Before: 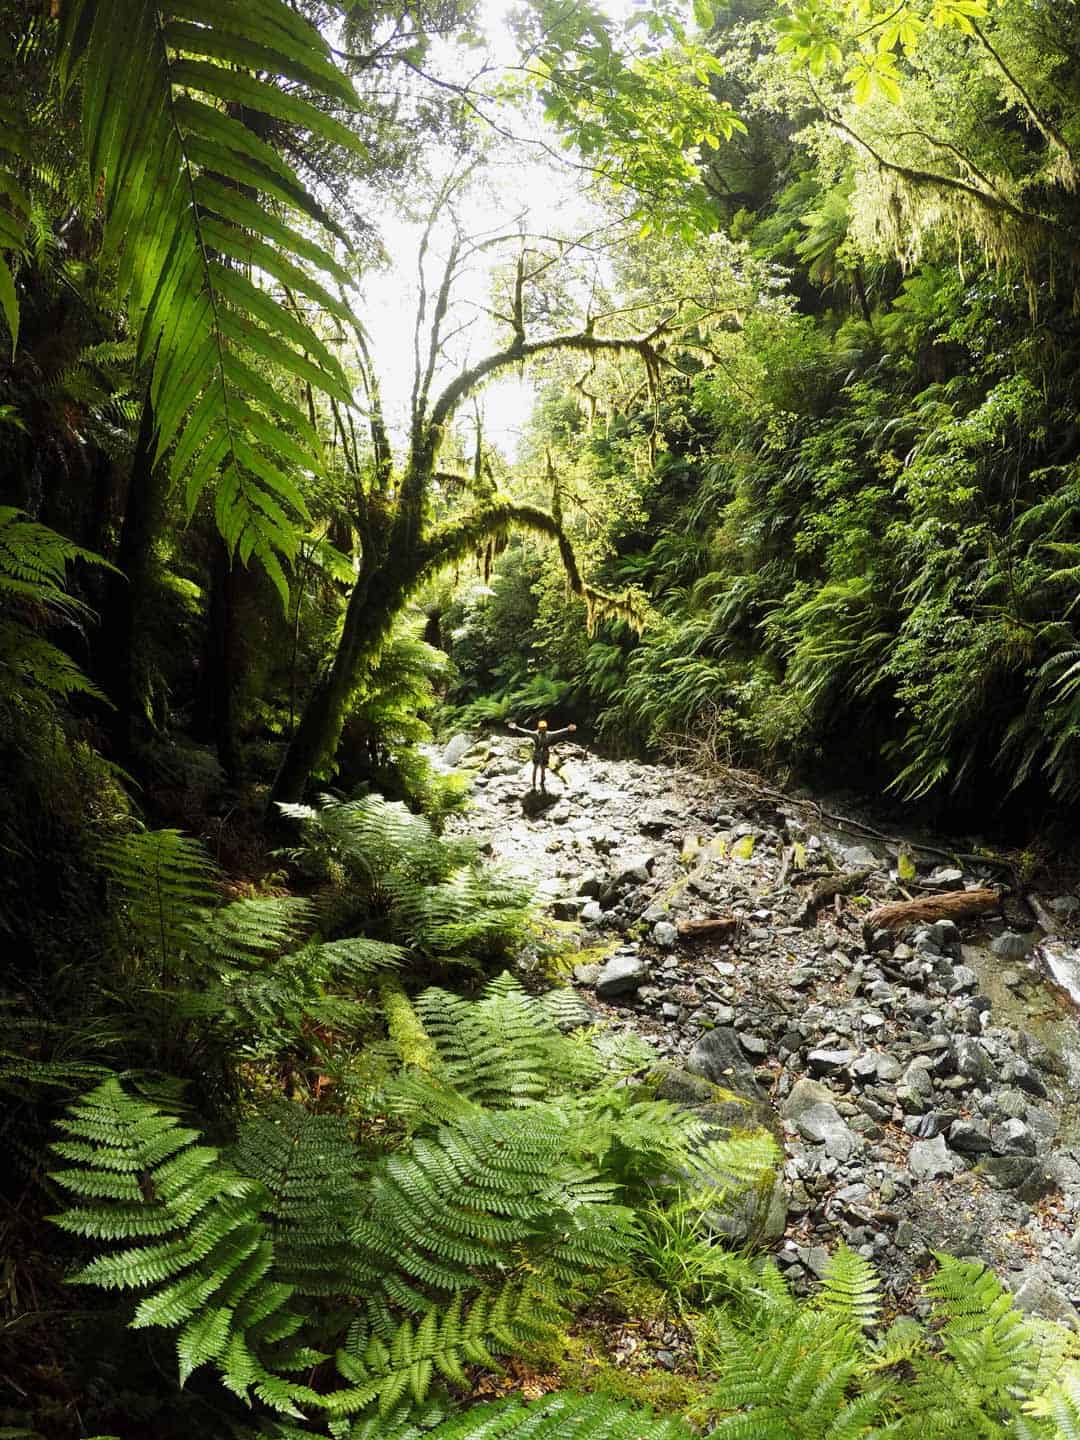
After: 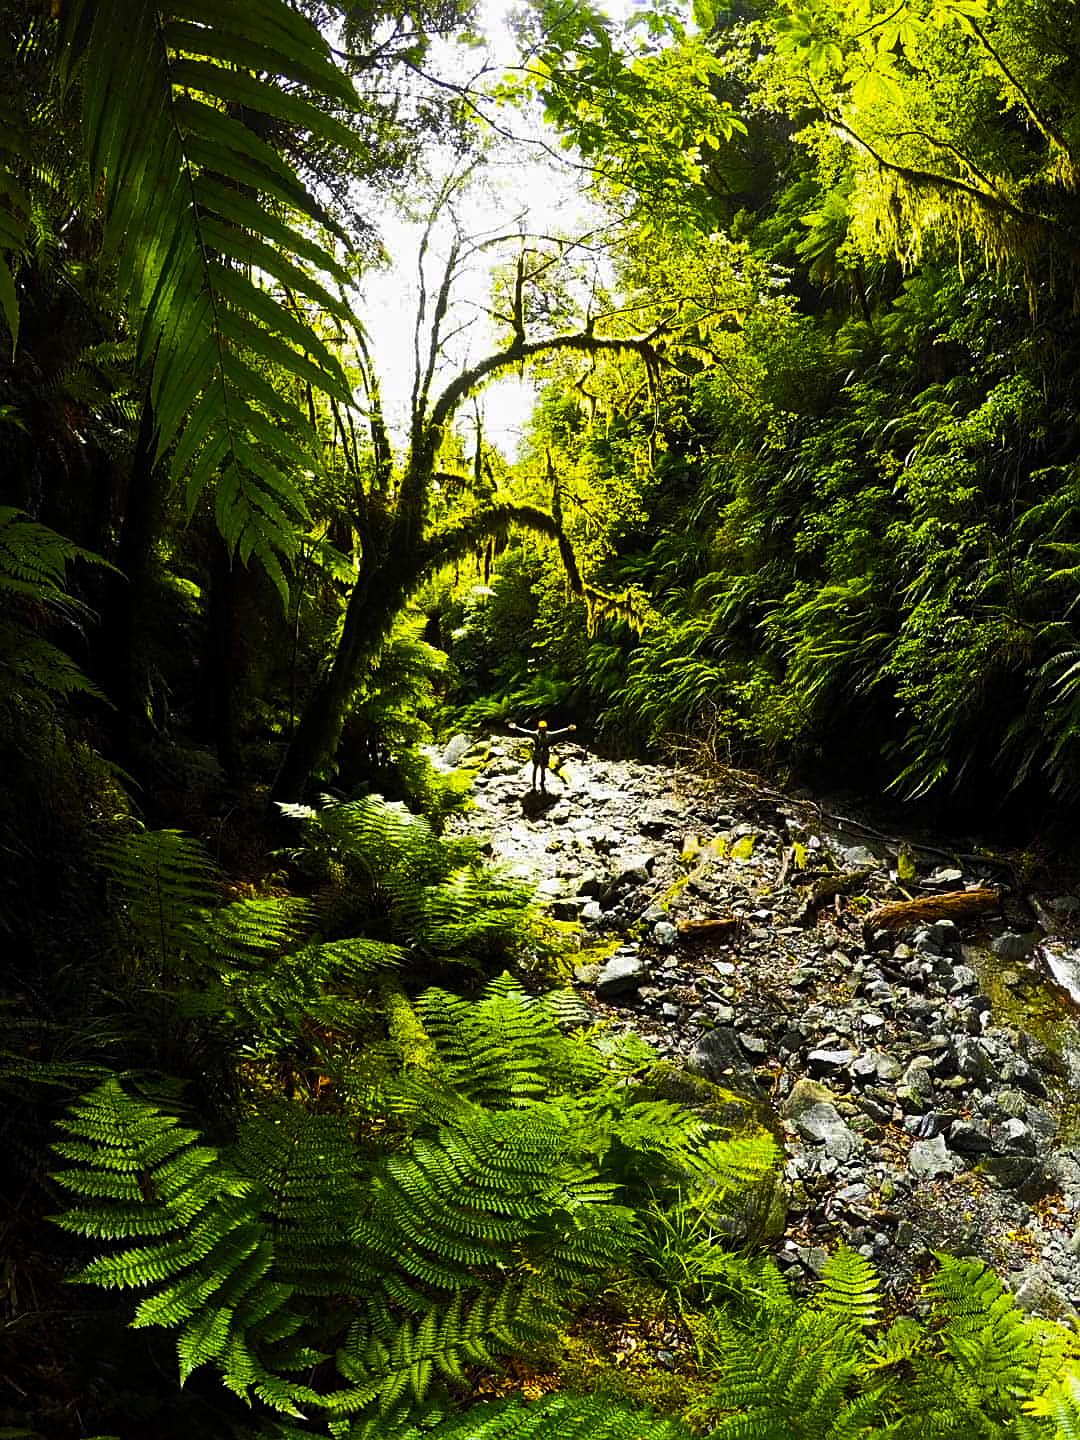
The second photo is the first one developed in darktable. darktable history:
shadows and highlights: shadows 20.55, highlights -20.99, soften with gaussian
sharpen: on, module defaults
color balance rgb: linear chroma grading › global chroma 40.15%, perceptual saturation grading › global saturation 60.58%, perceptual saturation grading › highlights 20.44%, perceptual saturation grading › shadows -50.36%, perceptual brilliance grading › highlights 2.19%, perceptual brilliance grading › mid-tones -50.36%, perceptual brilliance grading › shadows -50.36%
